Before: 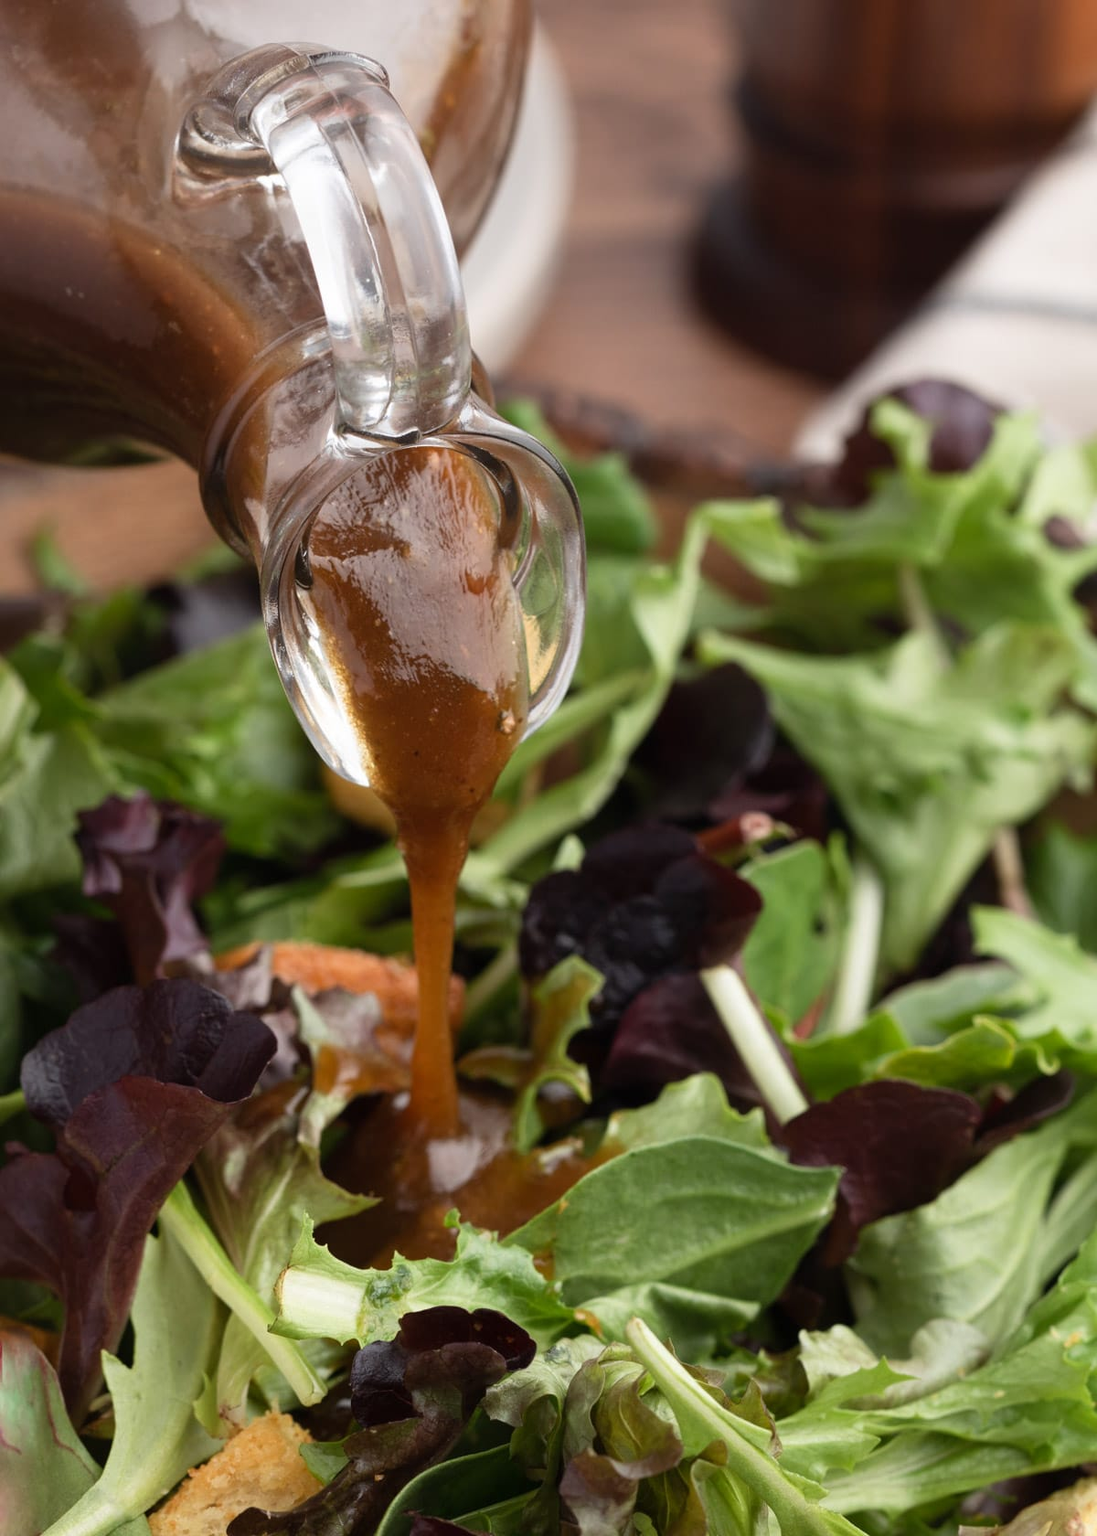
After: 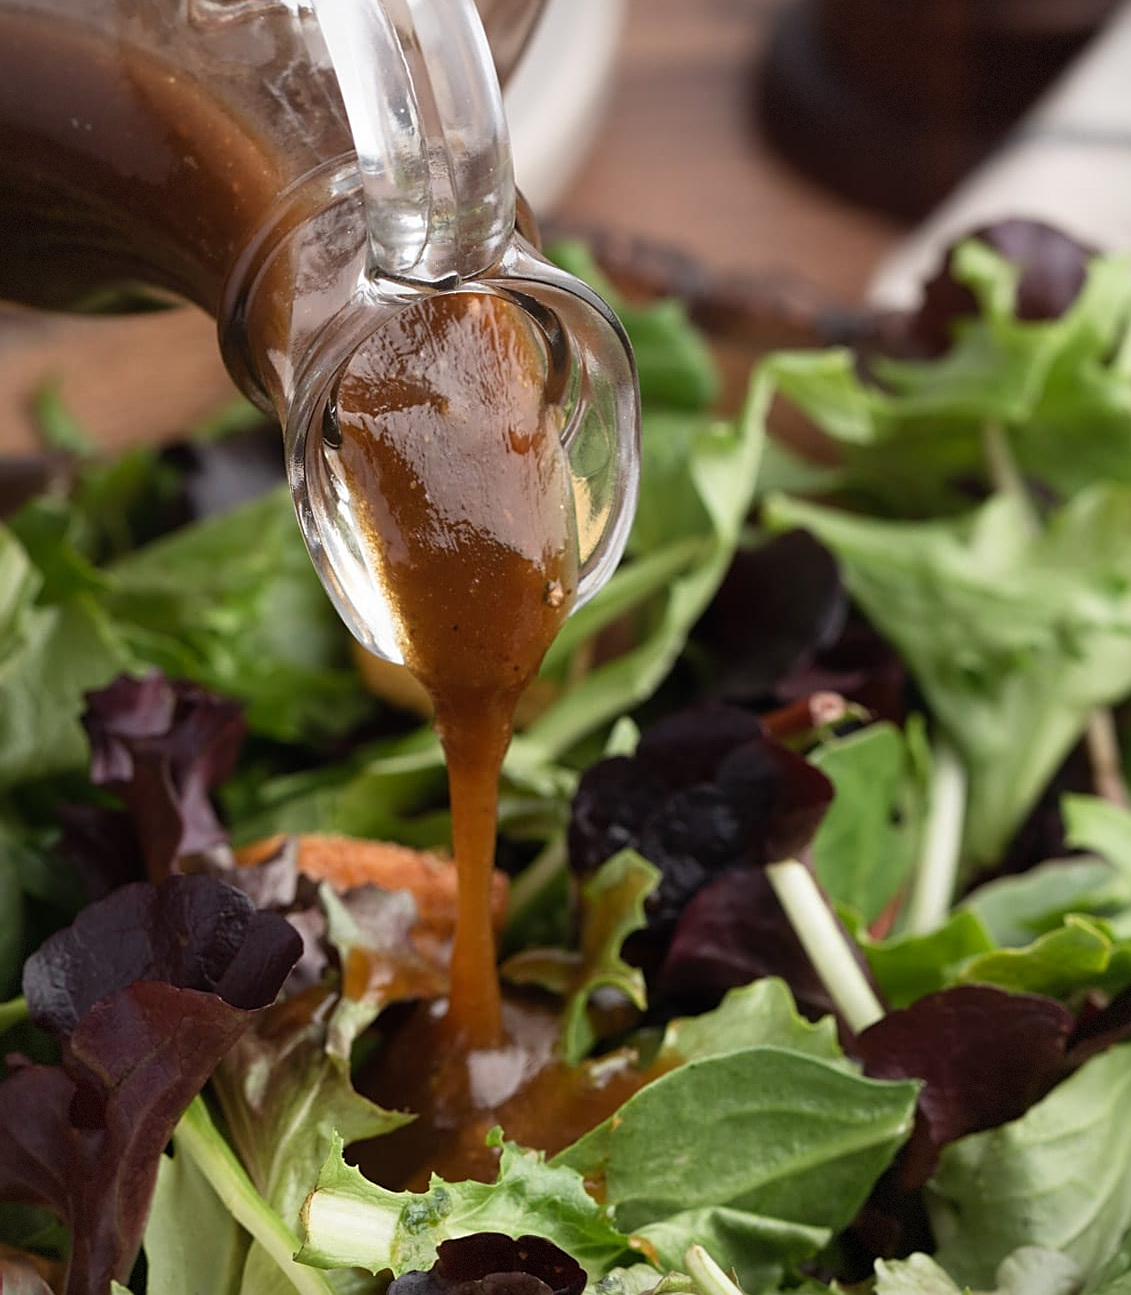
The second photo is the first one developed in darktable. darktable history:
vignetting: fall-off start 97.28%, fall-off radius 79%, brightness -0.462, saturation -0.3, width/height ratio 1.114, dithering 8-bit output, unbound false
crop and rotate: angle 0.03°, top 11.643%, right 5.651%, bottom 11.189%
sharpen: on, module defaults
